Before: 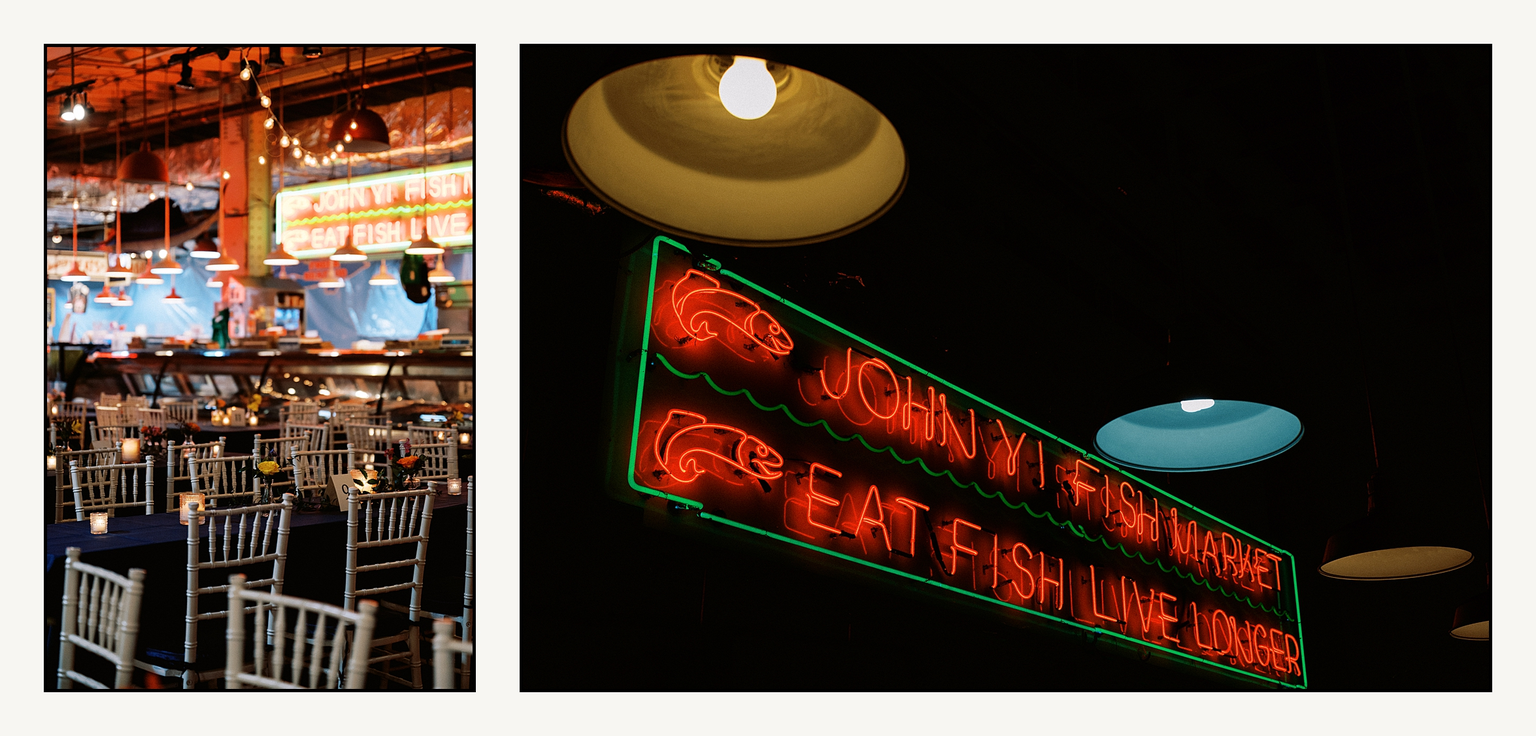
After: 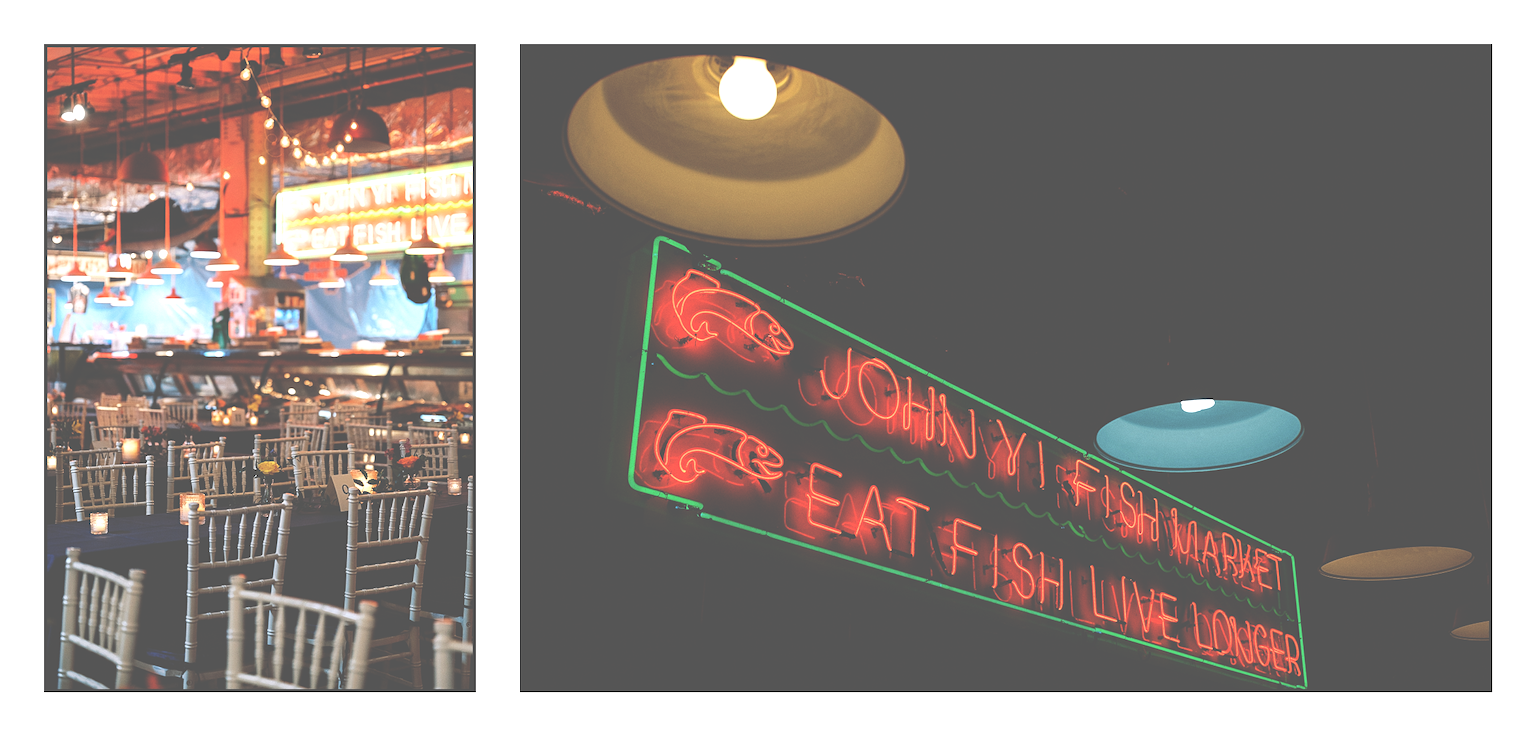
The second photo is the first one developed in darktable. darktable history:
exposure: black level correction -0.07, exposure 0.503 EV, compensate highlight preservation false
